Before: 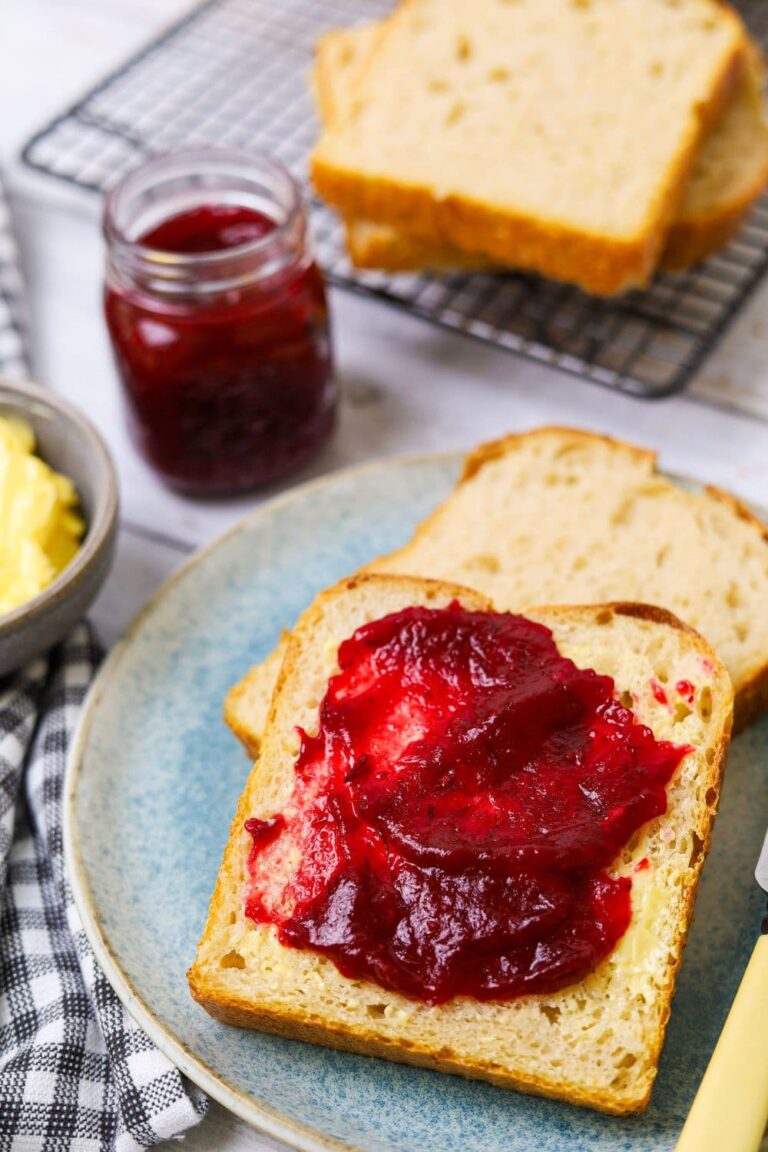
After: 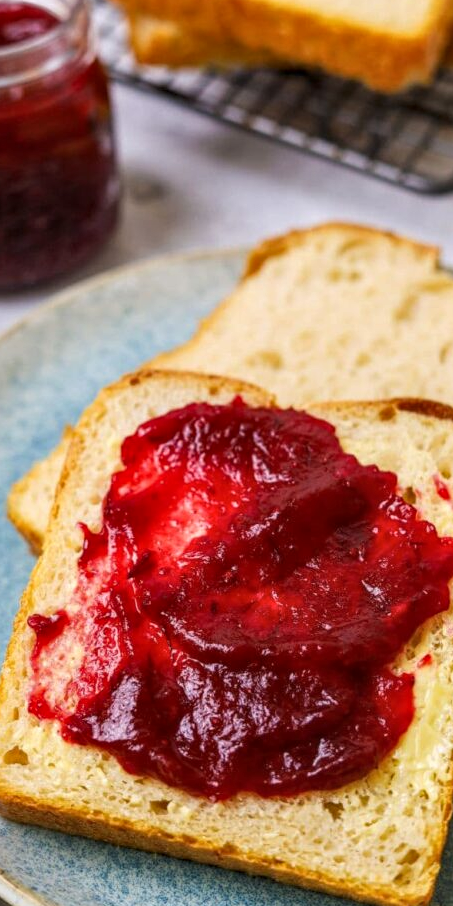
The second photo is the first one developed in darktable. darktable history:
crop and rotate: left 28.256%, top 17.734%, right 12.656%, bottom 3.573%
local contrast: on, module defaults
